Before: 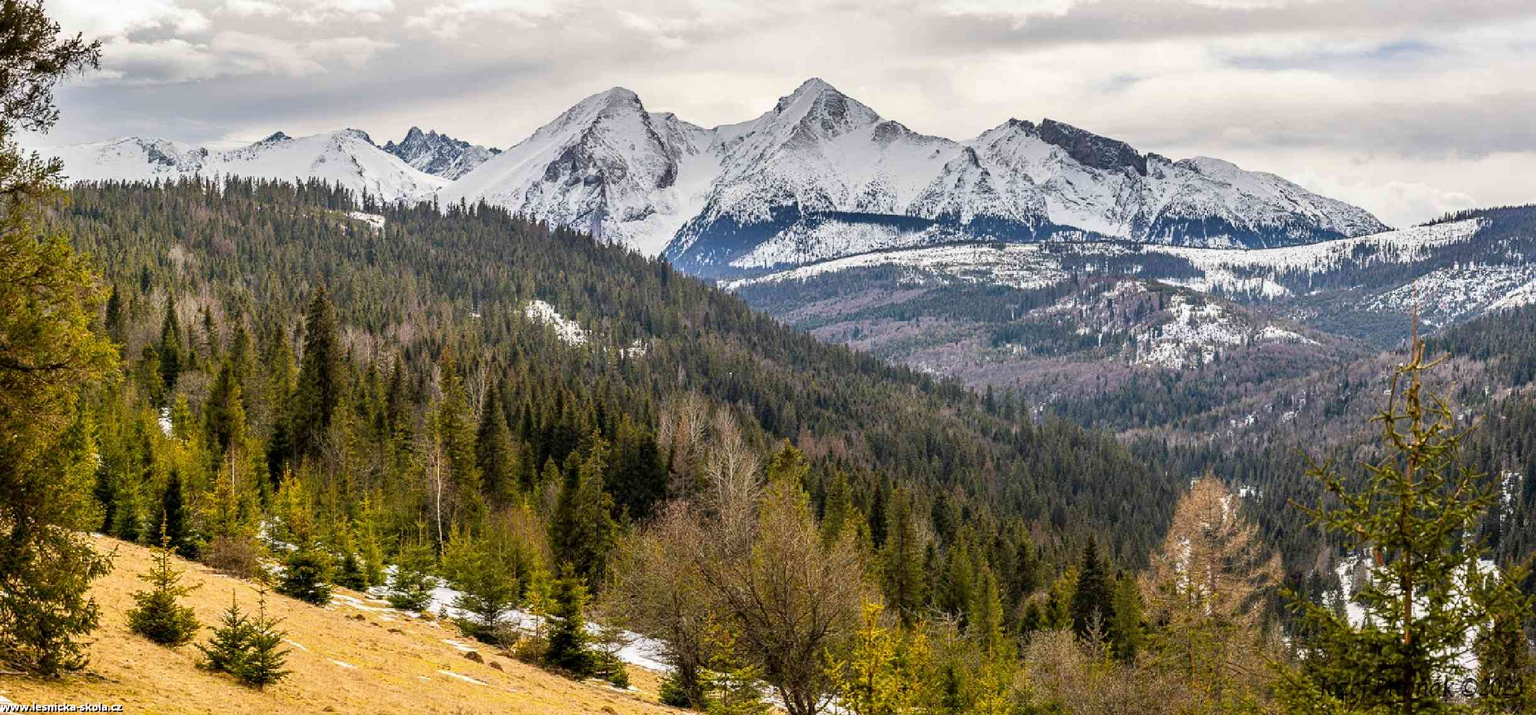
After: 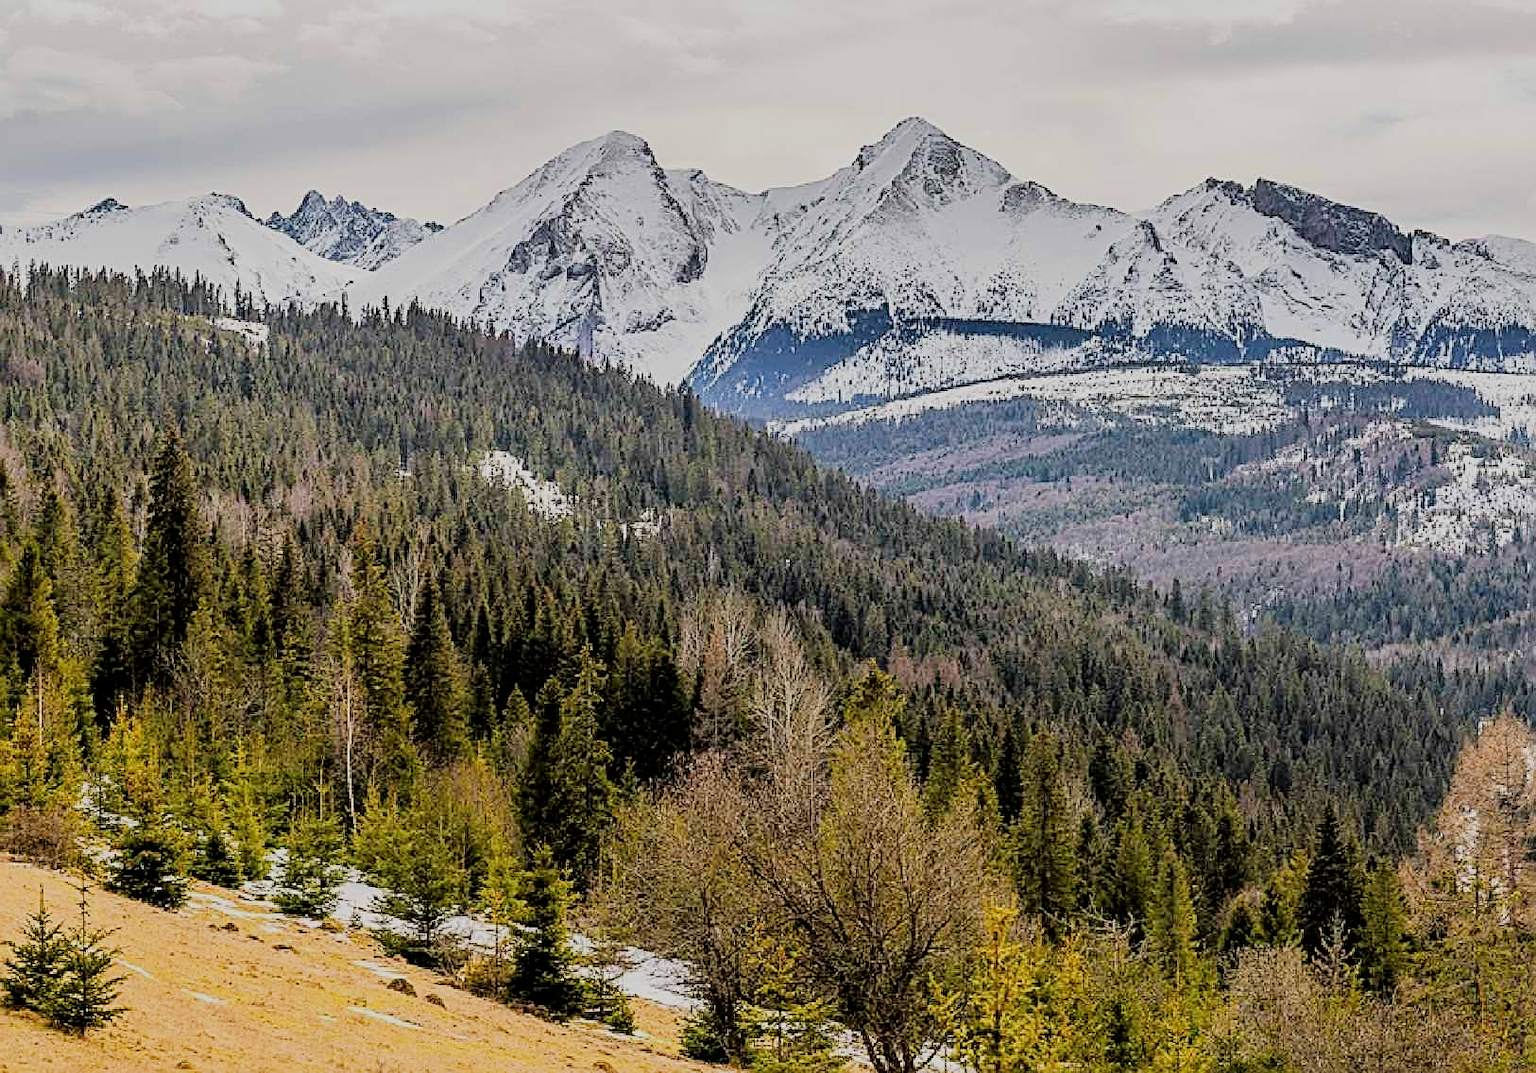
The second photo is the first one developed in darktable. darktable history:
exposure: black level correction 0, exposure 0.302 EV, compensate exposure bias true, compensate highlight preservation false
crop and rotate: left 13.447%, right 19.927%
sharpen: radius 2.543, amount 0.636
filmic rgb: black relative exposure -6.21 EV, white relative exposure 6.97 EV, hardness 2.24, iterations of high-quality reconstruction 0
